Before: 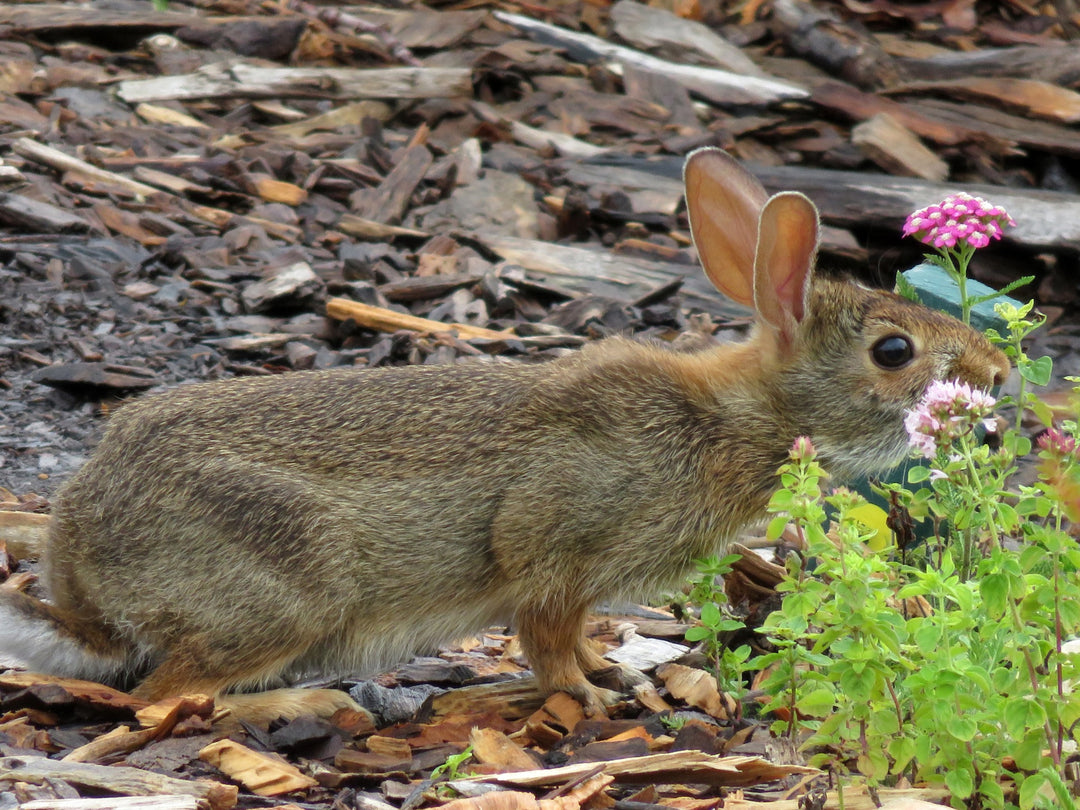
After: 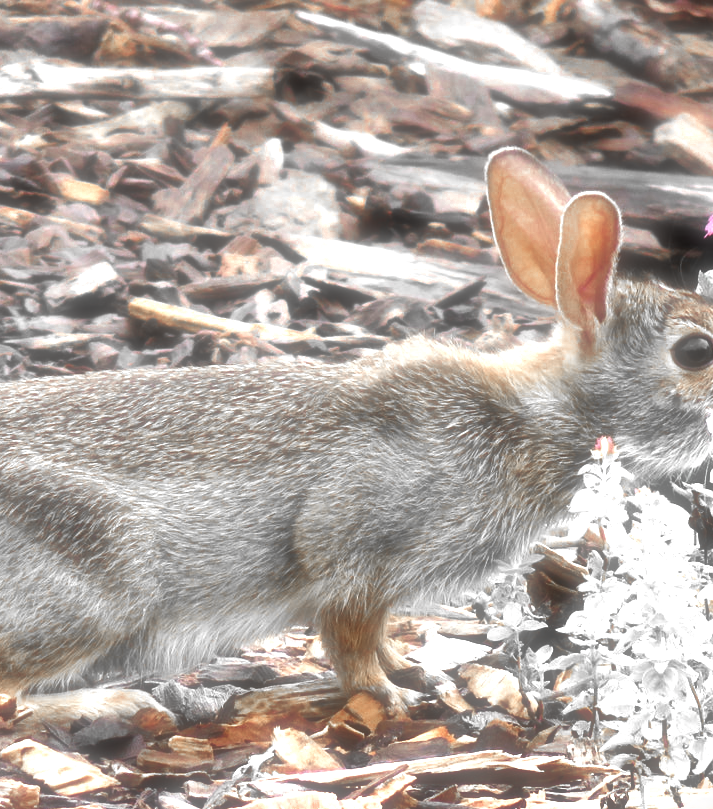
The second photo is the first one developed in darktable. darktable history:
soften: size 60.24%, saturation 65.46%, brightness 0.506 EV, mix 25.7%
color zones: curves: ch0 [(0, 0.497) (0.096, 0.361) (0.221, 0.538) (0.429, 0.5) (0.571, 0.5) (0.714, 0.5) (0.857, 0.5) (1, 0.497)]; ch1 [(0, 0.5) (0.143, 0.5) (0.257, -0.002) (0.429, 0.04) (0.571, -0.001) (0.714, -0.015) (0.857, 0.024) (1, 0.5)]
exposure: black level correction 0.001, exposure 1.398 EV, compensate exposure bias true, compensate highlight preservation false
shadows and highlights: soften with gaussian
crop and rotate: left 18.442%, right 15.508%
